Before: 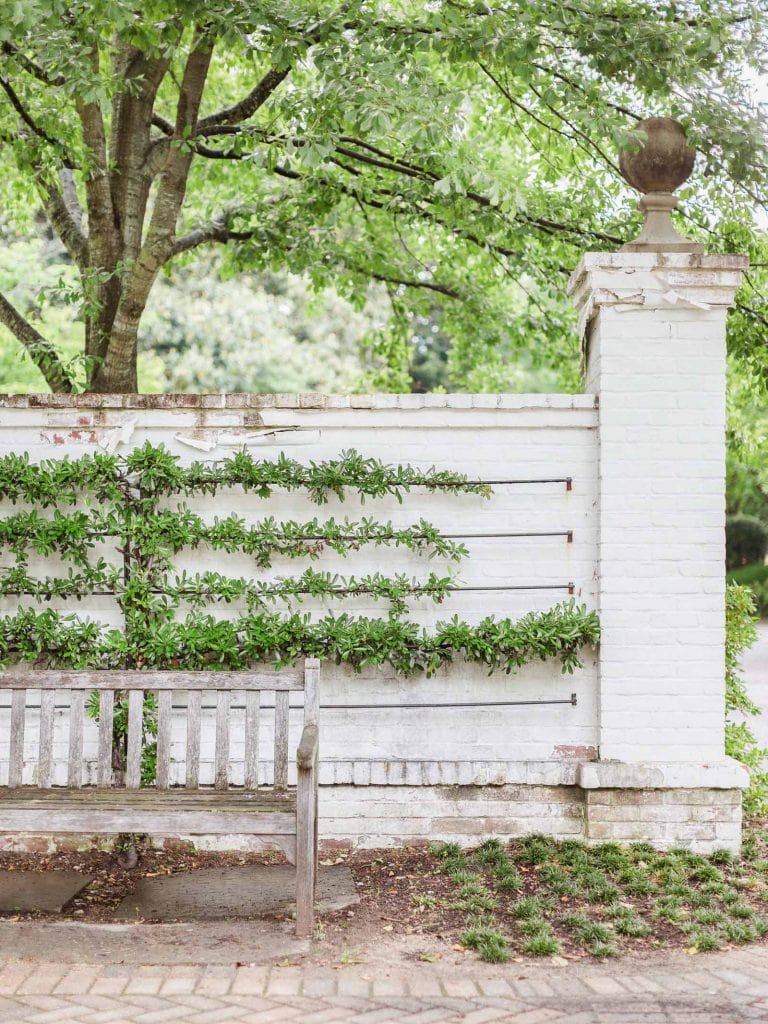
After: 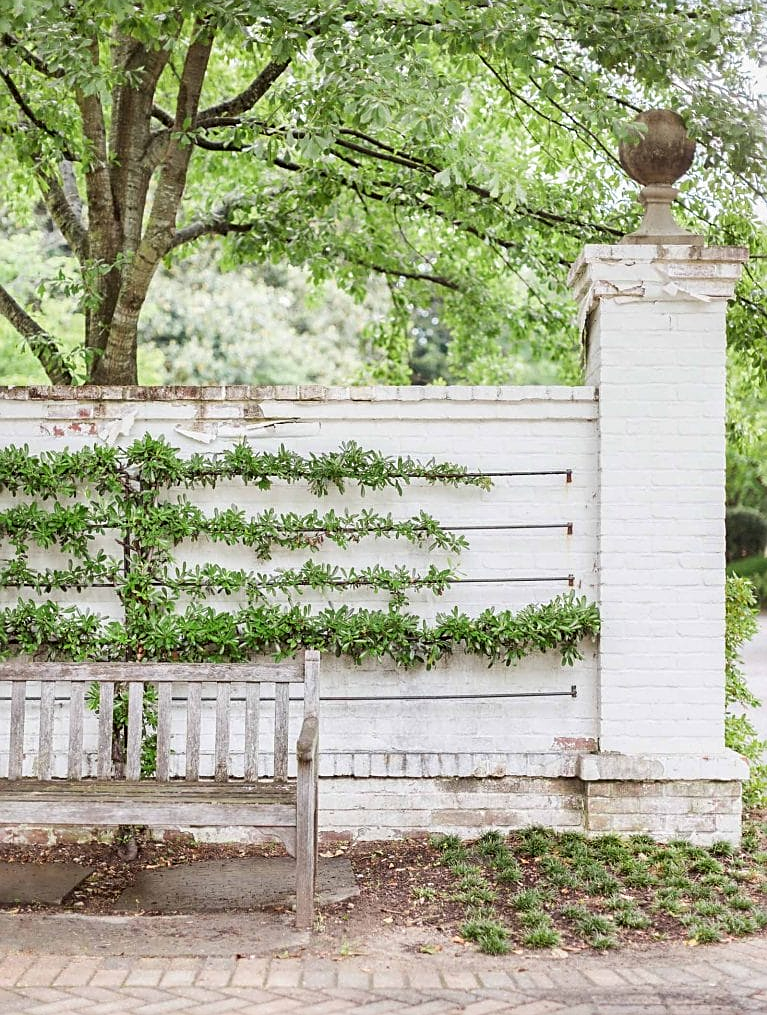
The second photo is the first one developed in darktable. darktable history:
crop: top 0.853%, right 0.022%
sharpen: on, module defaults
